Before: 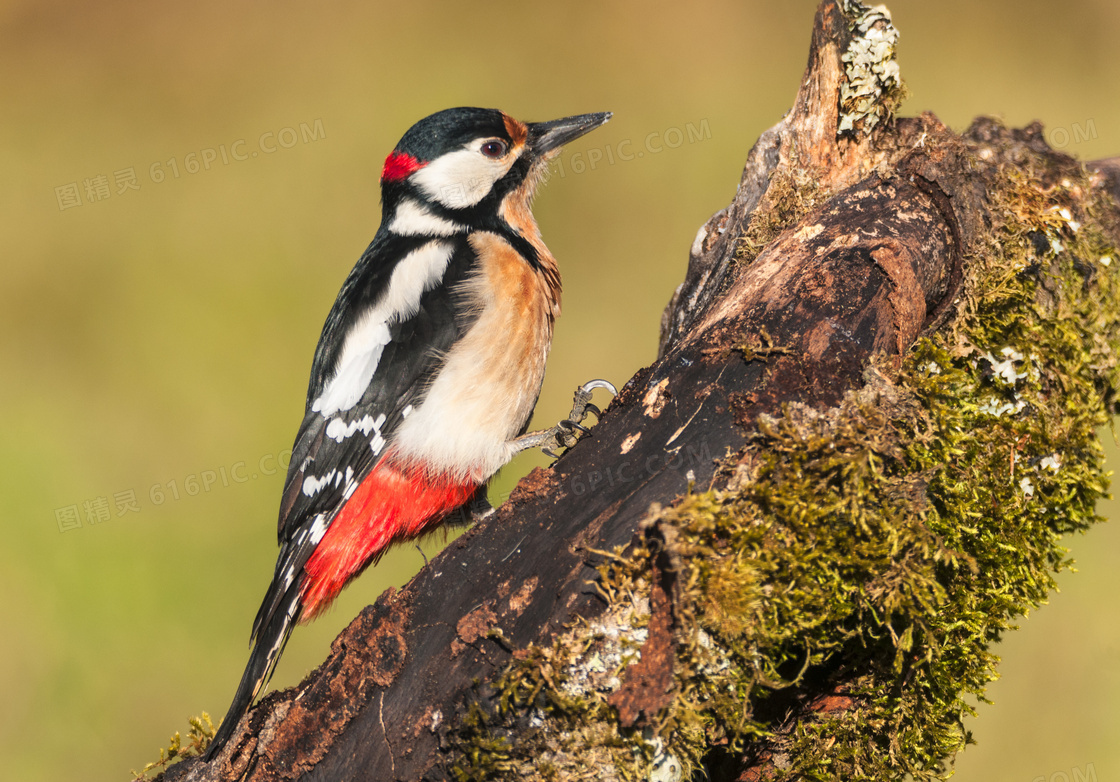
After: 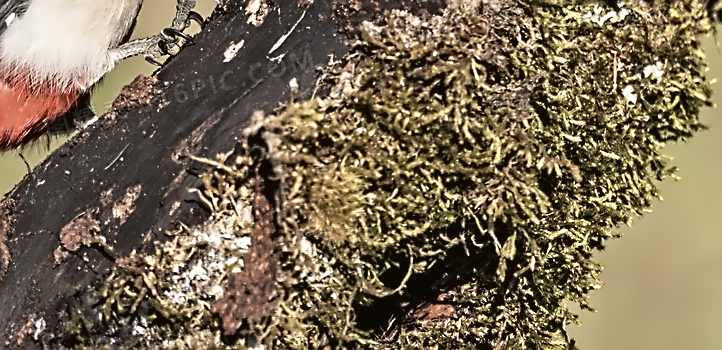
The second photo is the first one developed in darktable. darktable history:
sharpen: on, module defaults
color correction: saturation 0.99
contrast equalizer: octaves 7, y [[0.5, 0.542, 0.583, 0.625, 0.667, 0.708], [0.5 ×6], [0.5 ×6], [0, 0.033, 0.067, 0.1, 0.133, 0.167], [0, 0.05, 0.1, 0.15, 0.2, 0.25]]
crop and rotate: left 35.509%, top 50.238%, bottom 4.934%
contrast brightness saturation: contrast -0.05, saturation -0.41
